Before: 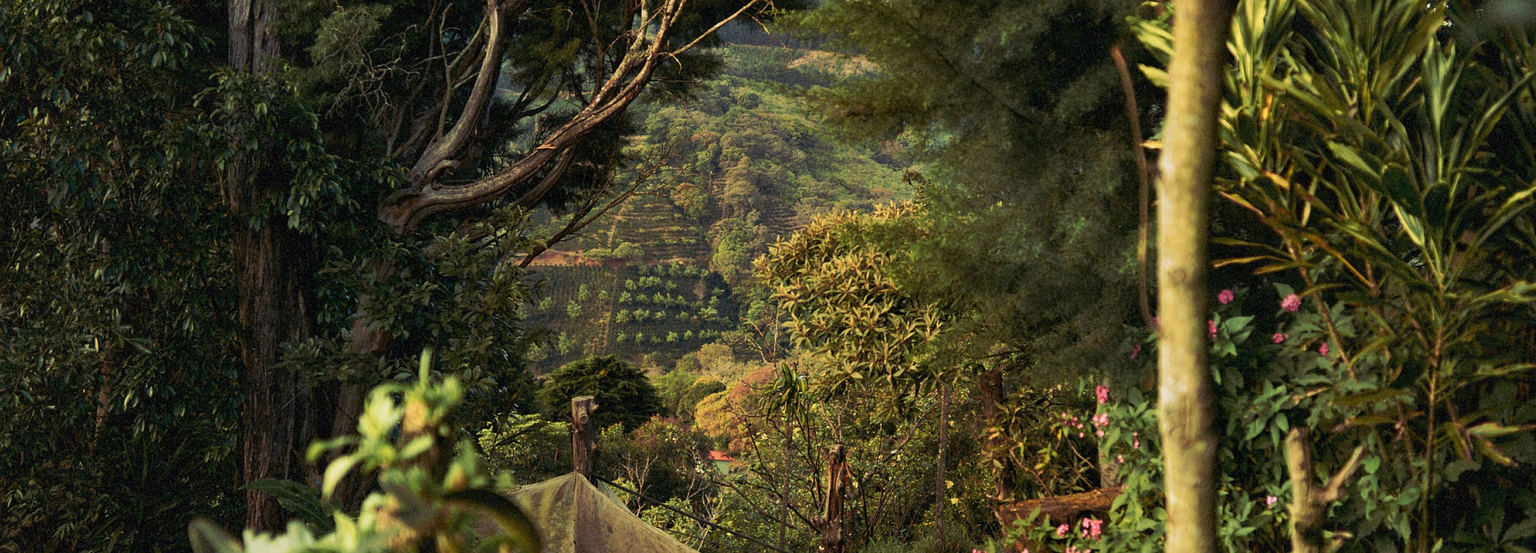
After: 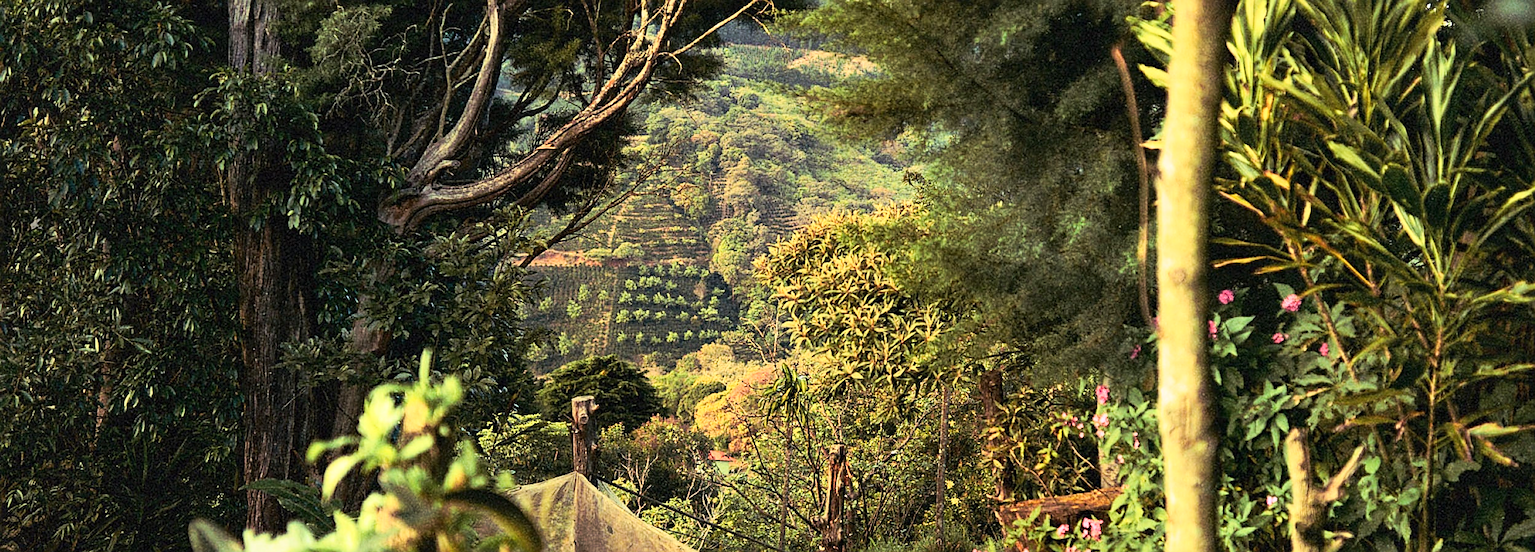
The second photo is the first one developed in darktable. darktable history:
base curve: curves: ch0 [(0, 0) (0.018, 0.026) (0.143, 0.37) (0.33, 0.731) (0.458, 0.853) (0.735, 0.965) (0.905, 0.986) (1, 1)]
tone curve: curves: ch0 [(0, 0) (0.003, 0.003) (0.011, 0.011) (0.025, 0.024) (0.044, 0.043) (0.069, 0.068) (0.1, 0.097) (0.136, 0.132) (0.177, 0.173) (0.224, 0.219) (0.277, 0.27) (0.335, 0.327) (0.399, 0.389) (0.468, 0.457) (0.543, 0.549) (0.623, 0.628) (0.709, 0.713) (0.801, 0.803) (0.898, 0.899) (1, 1)], preserve colors none
sharpen: on, module defaults
